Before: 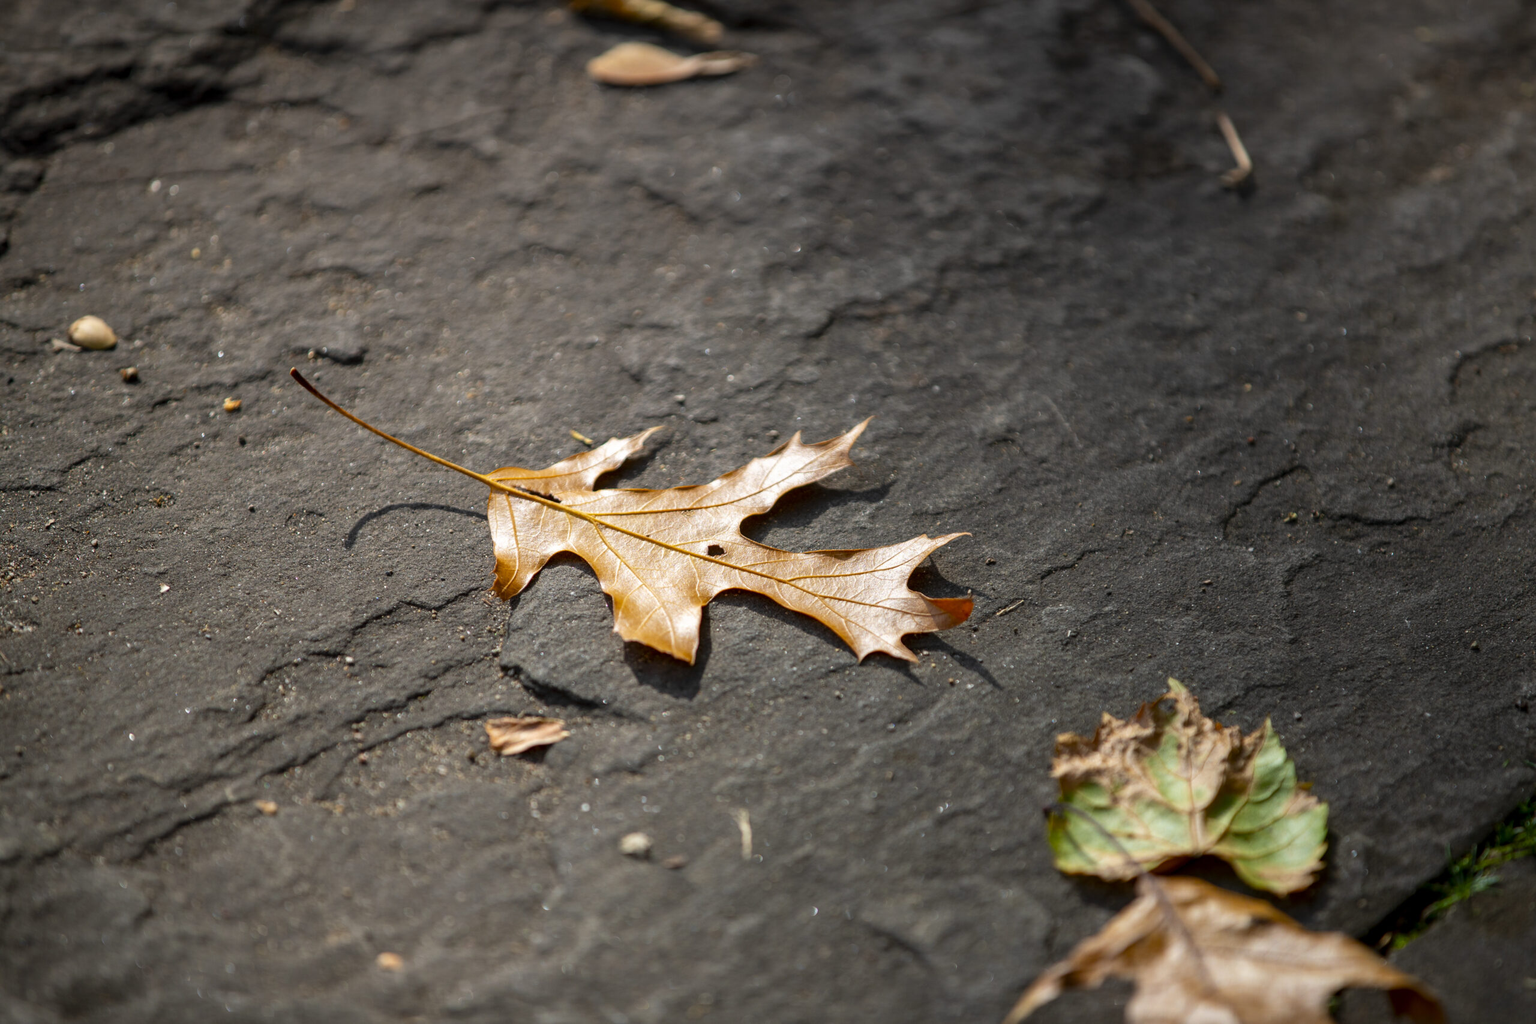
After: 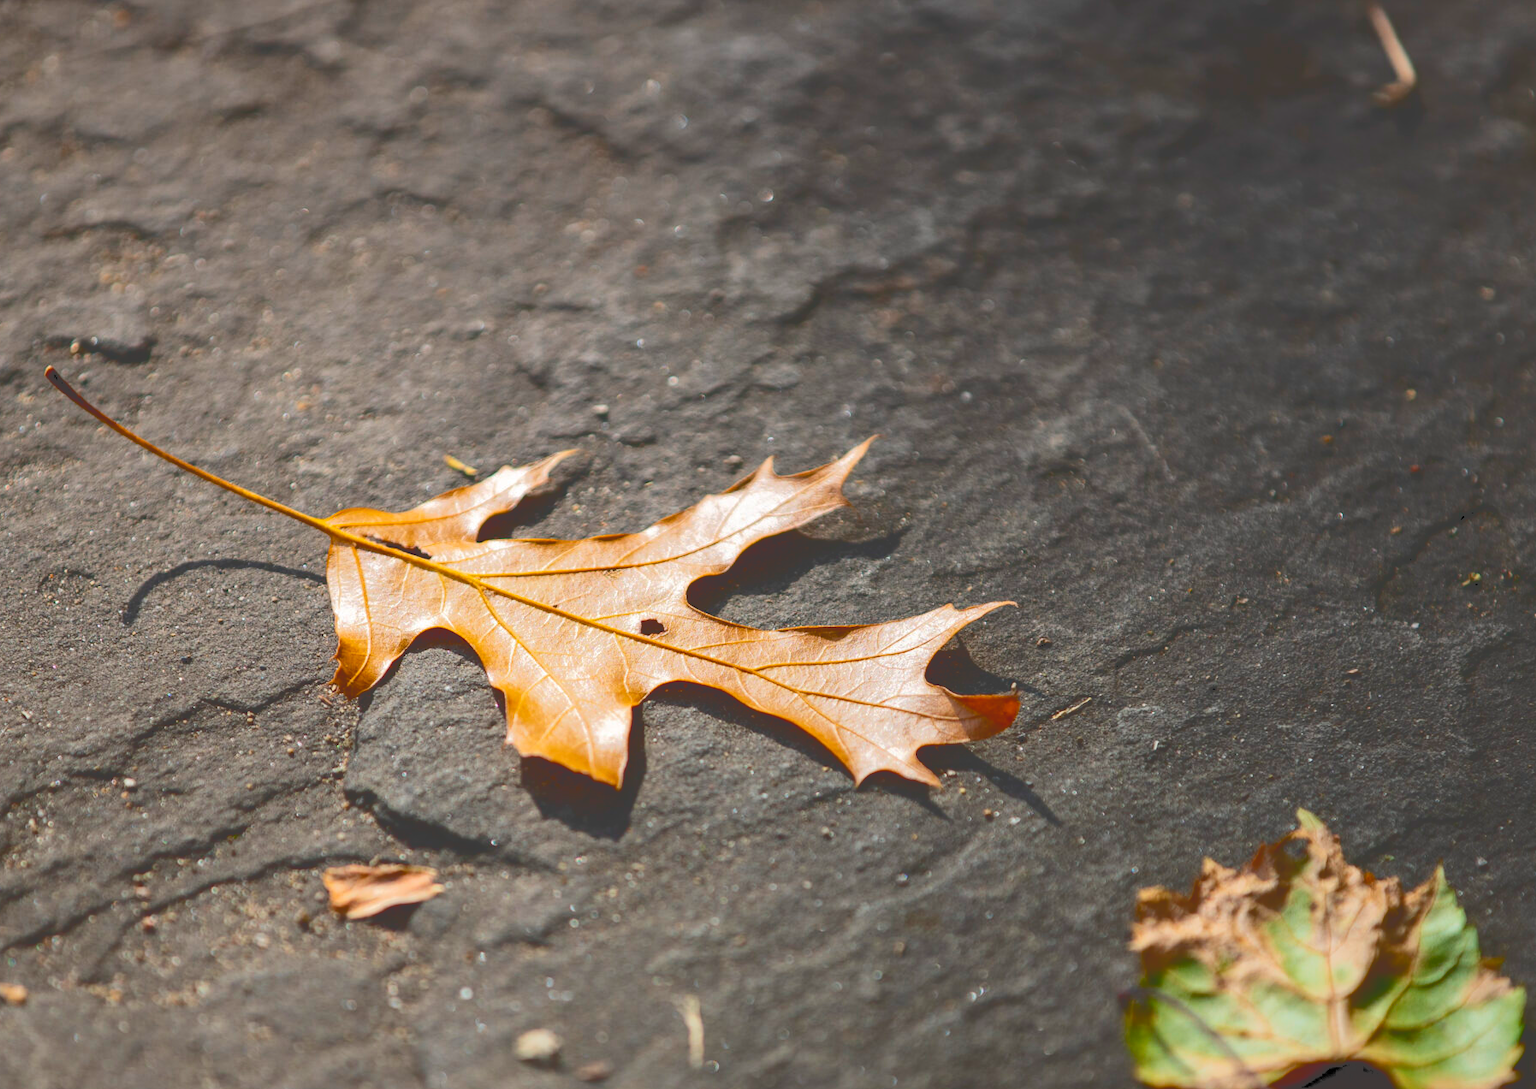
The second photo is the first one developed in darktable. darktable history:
crop and rotate: left 16.839%, top 10.89%, right 13.012%, bottom 14.517%
tone curve: curves: ch0 [(0, 0) (0.003, 0.241) (0.011, 0.241) (0.025, 0.242) (0.044, 0.246) (0.069, 0.25) (0.1, 0.251) (0.136, 0.256) (0.177, 0.275) (0.224, 0.293) (0.277, 0.326) (0.335, 0.38) (0.399, 0.449) (0.468, 0.525) (0.543, 0.606) (0.623, 0.683) (0.709, 0.751) (0.801, 0.824) (0.898, 0.871) (1, 1)], color space Lab, independent channels, preserve colors none
color balance rgb: linear chroma grading › shadows -3.603%, linear chroma grading › highlights -4.207%, perceptual saturation grading › global saturation 19.727%, global vibrance 9.806%
